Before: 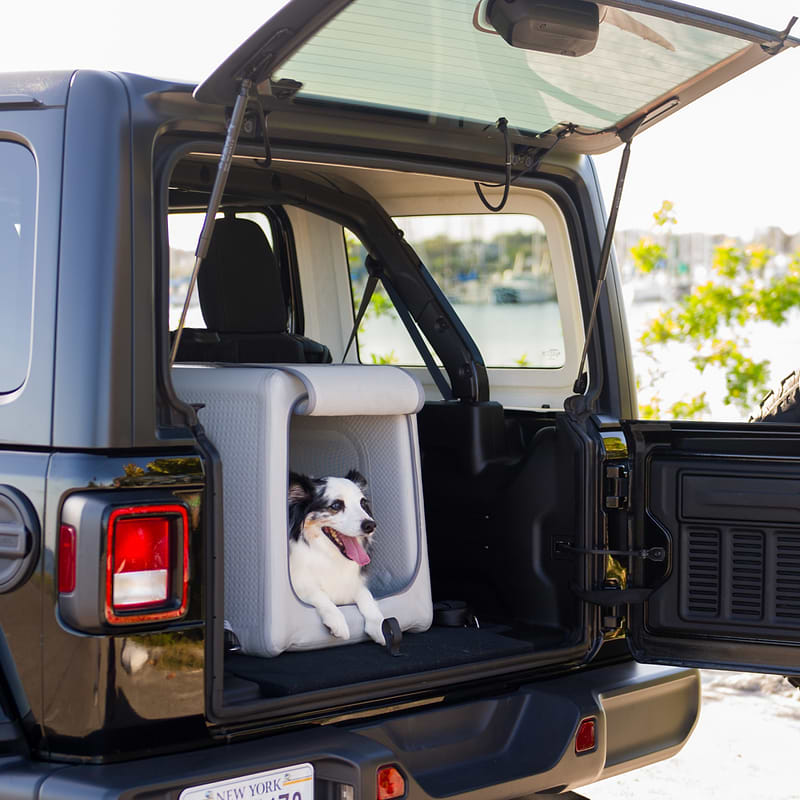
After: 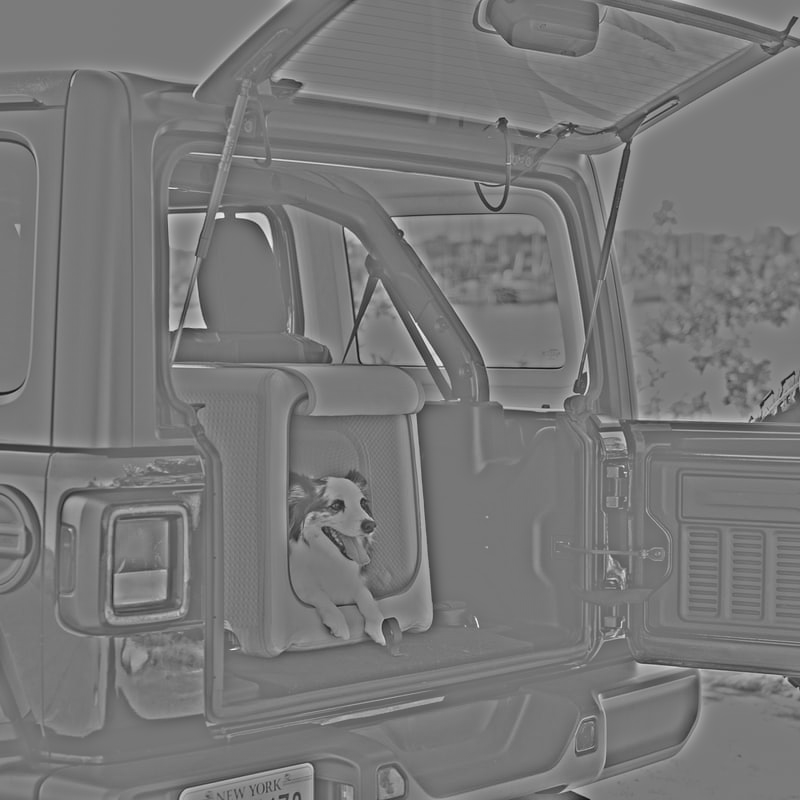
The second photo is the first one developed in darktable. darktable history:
monochrome: on, module defaults
white balance: red 1.188, blue 1.11
highpass: sharpness 25.84%, contrast boost 14.94%
